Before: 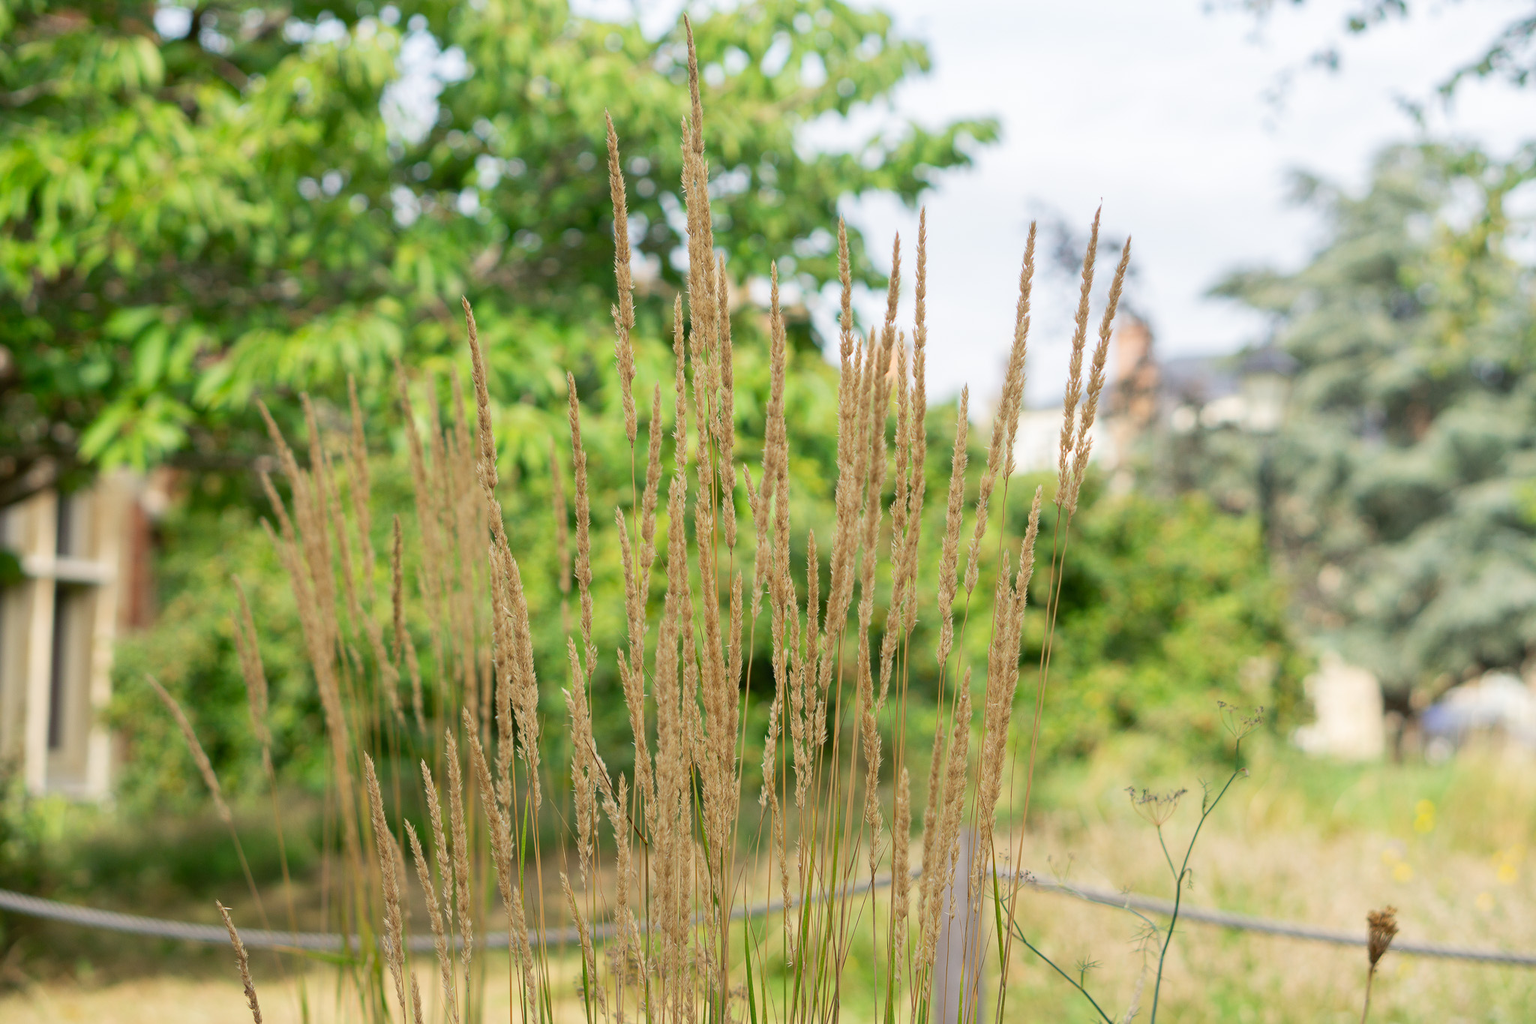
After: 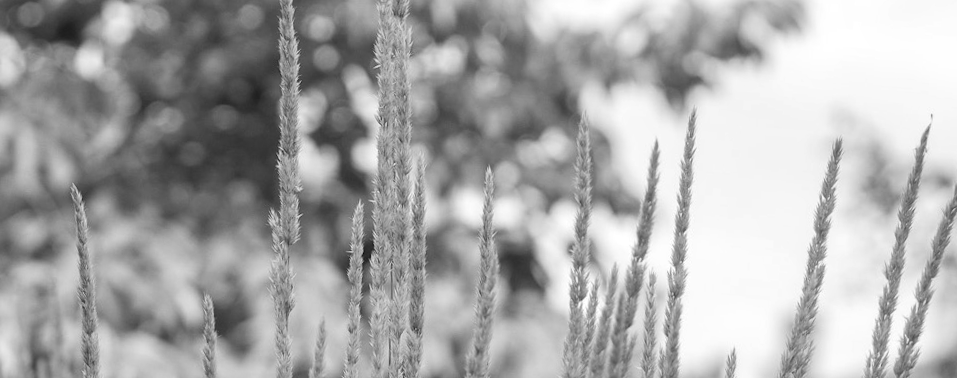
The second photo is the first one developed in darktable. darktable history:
local contrast: shadows 94%
crop: left 28.64%, top 16.832%, right 26.637%, bottom 58.055%
rotate and perspective: rotation 4.1°, automatic cropping off
levels: levels [0, 0.499, 1]
monochrome: on, module defaults
